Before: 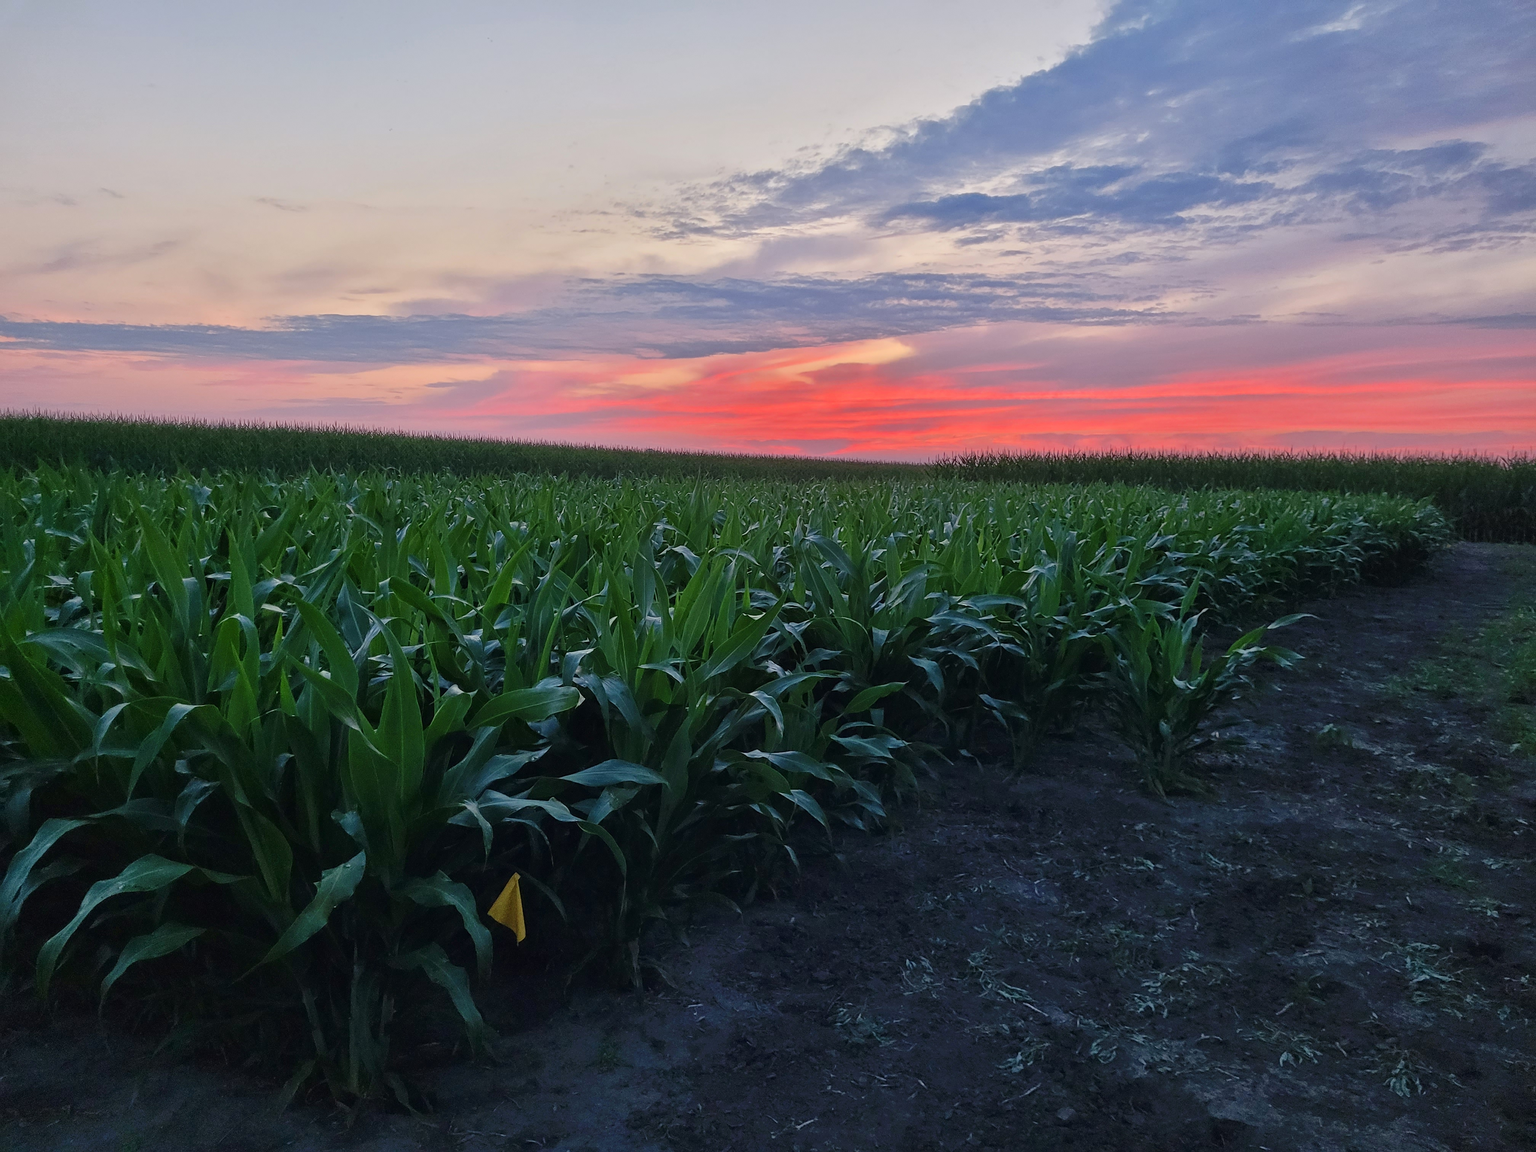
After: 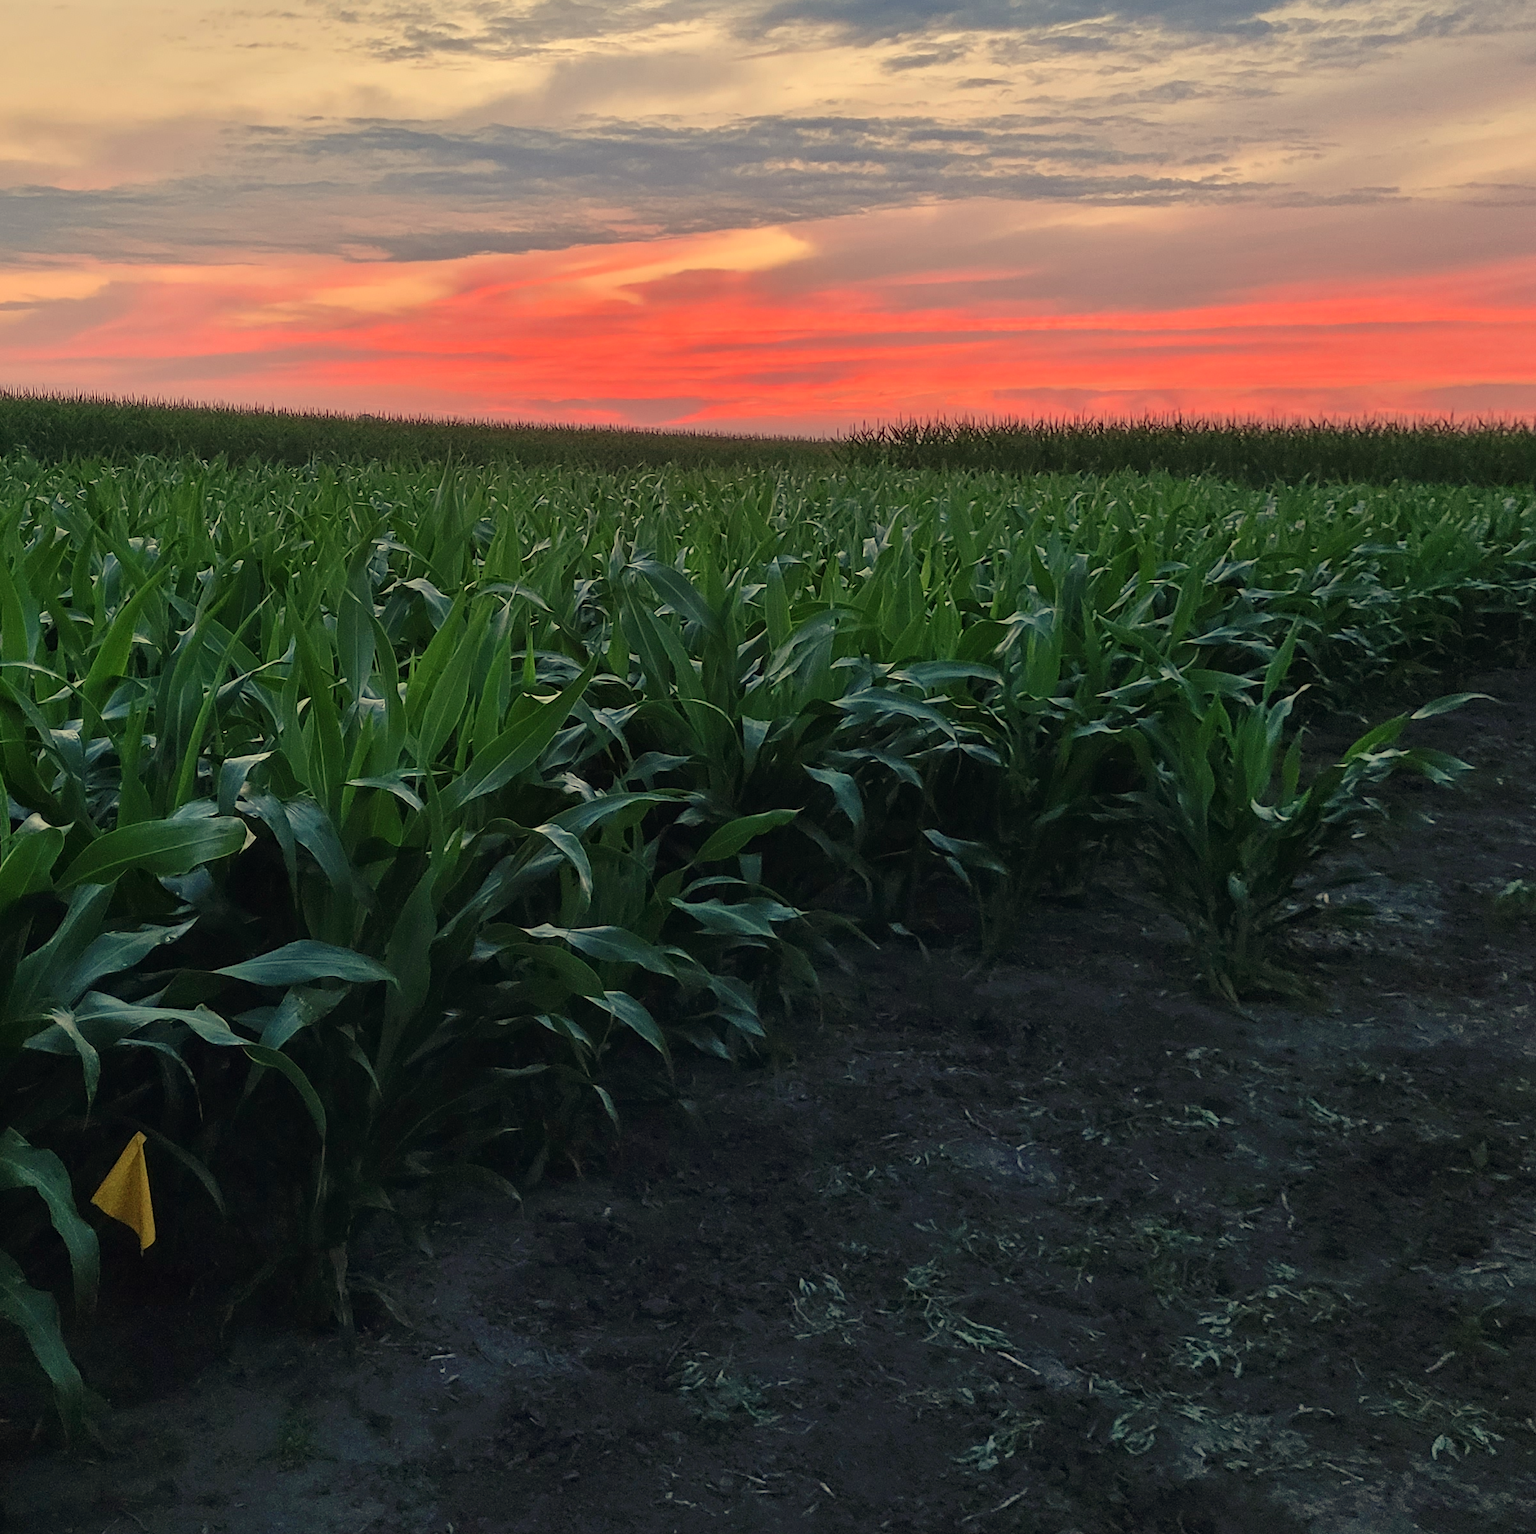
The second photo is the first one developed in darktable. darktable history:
crop and rotate: left 28.256%, top 17.734%, right 12.656%, bottom 3.573%
white balance: red 1.08, blue 0.791
contrast brightness saturation: saturation -0.04
